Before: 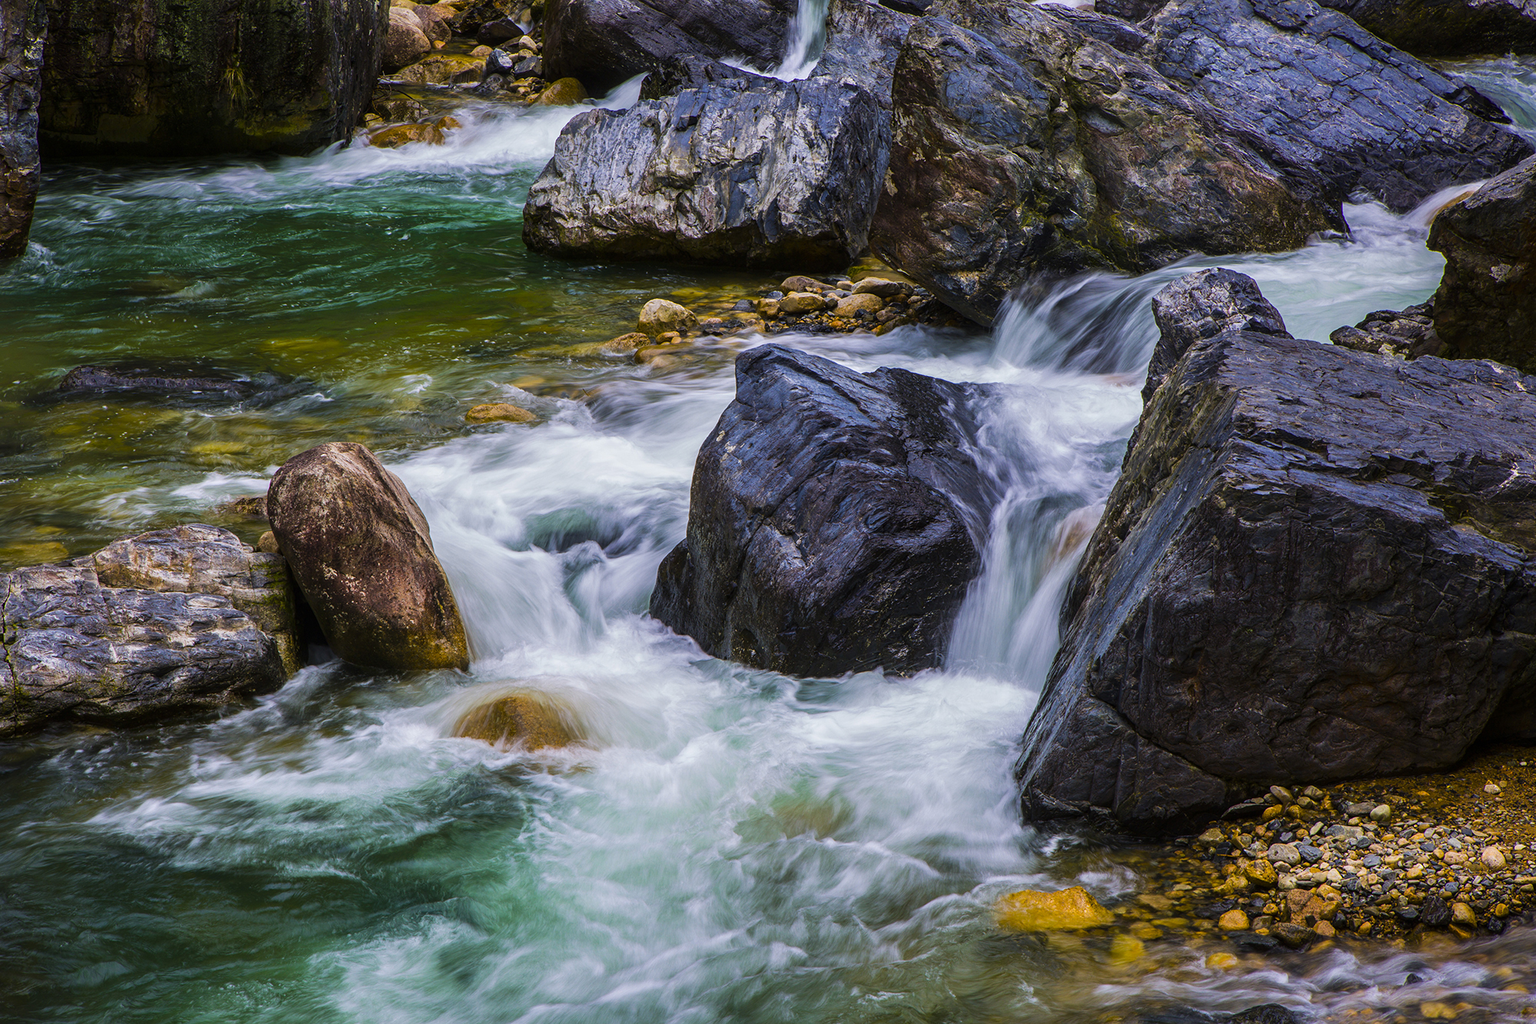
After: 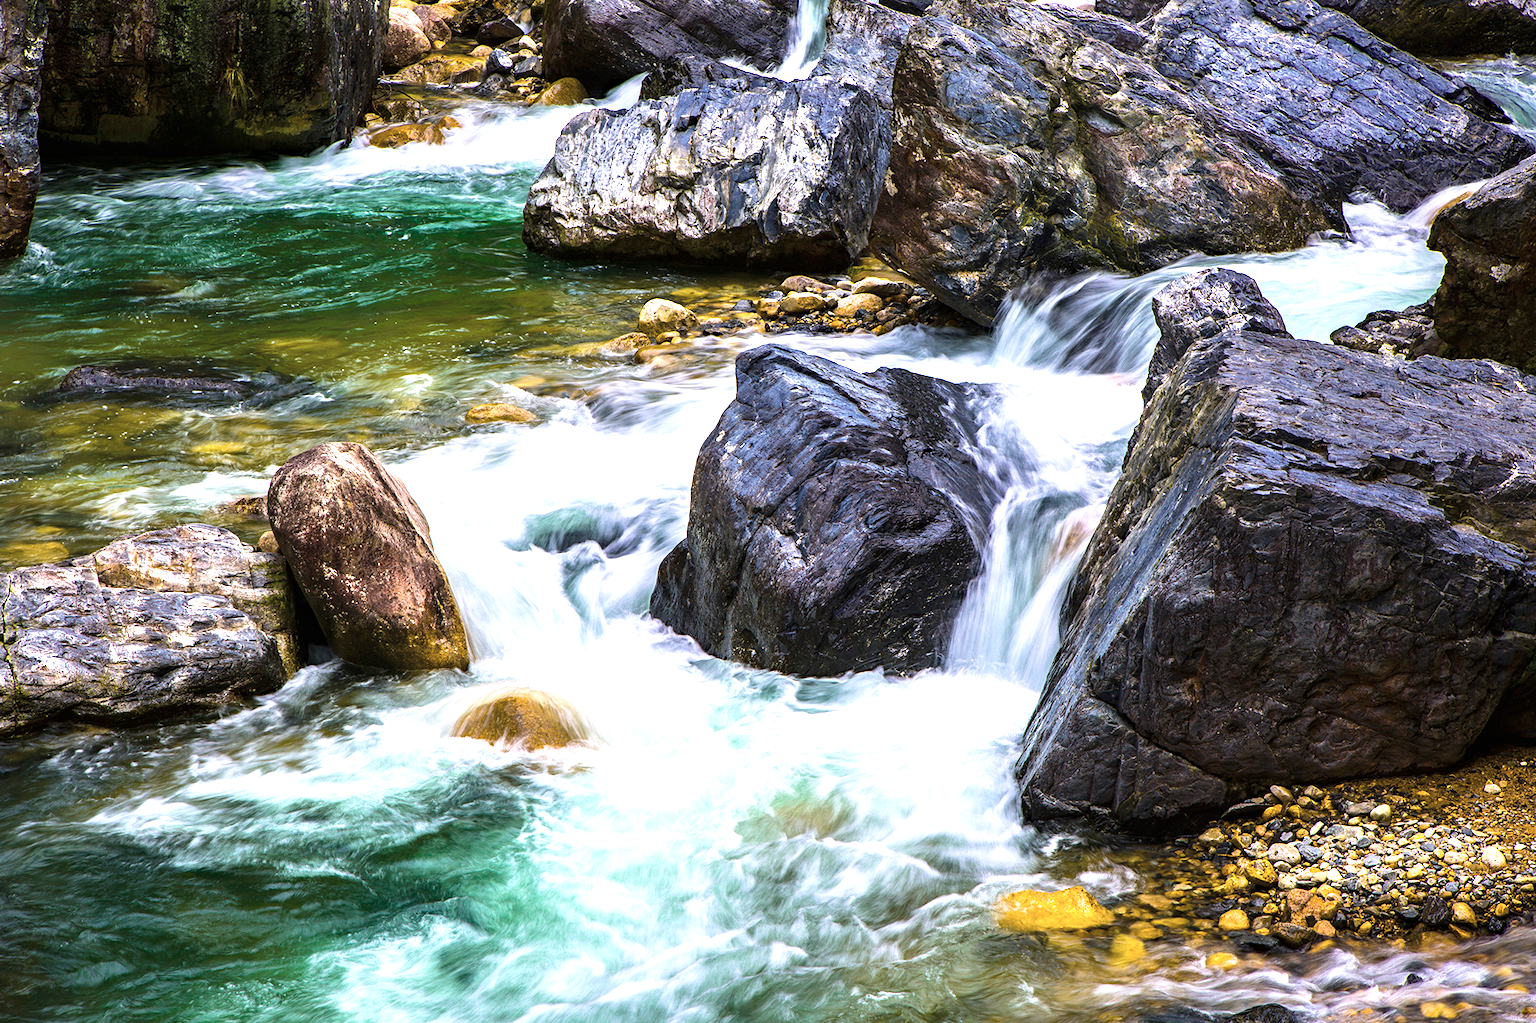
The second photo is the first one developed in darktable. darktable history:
haze removal: adaptive false
exposure: black level correction 0, exposure 1.507 EV, compensate exposure bias true, compensate highlight preservation false
contrast brightness saturation: contrast 0.097, saturation -0.378
color balance rgb: shadows lift › chroma 0.835%, shadows lift › hue 111.23°, perceptual saturation grading › global saturation 10.173%, global vibrance 10.359%, saturation formula JzAzBz (2021)
